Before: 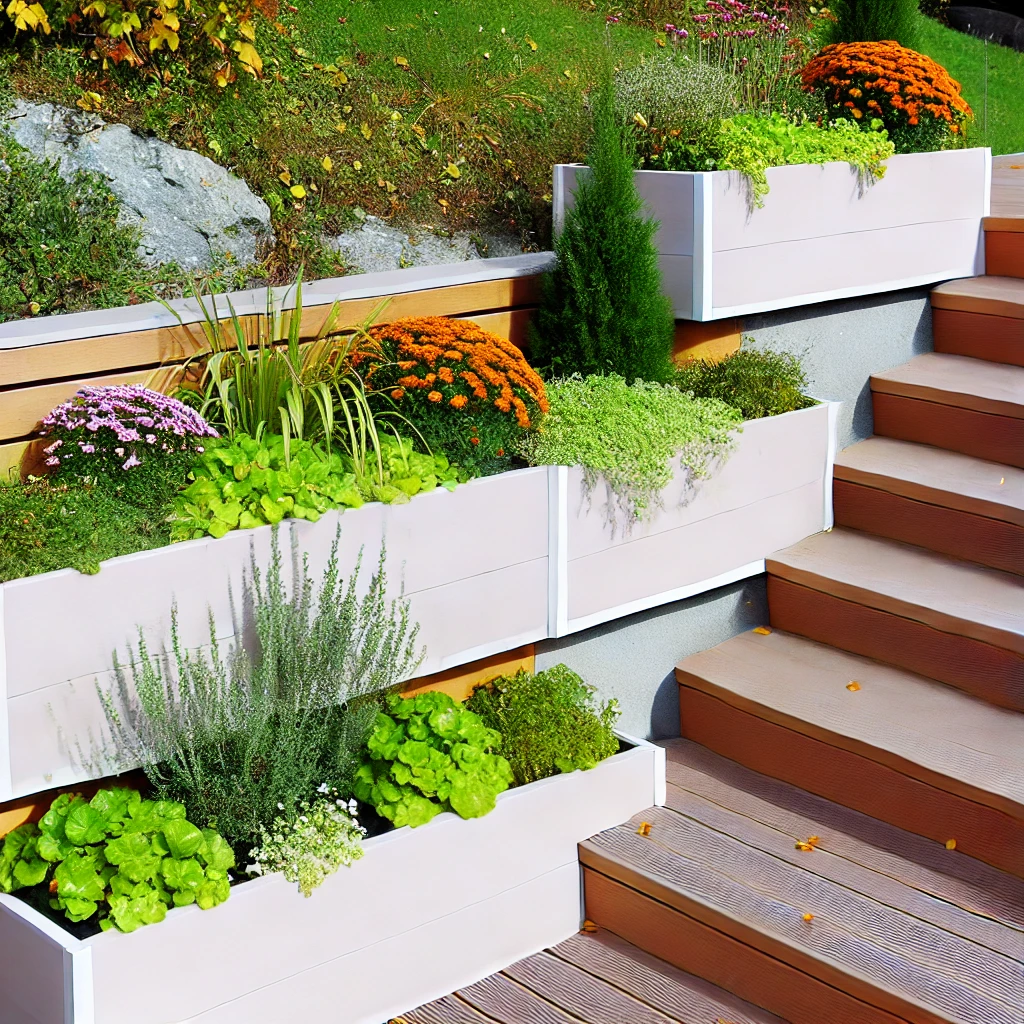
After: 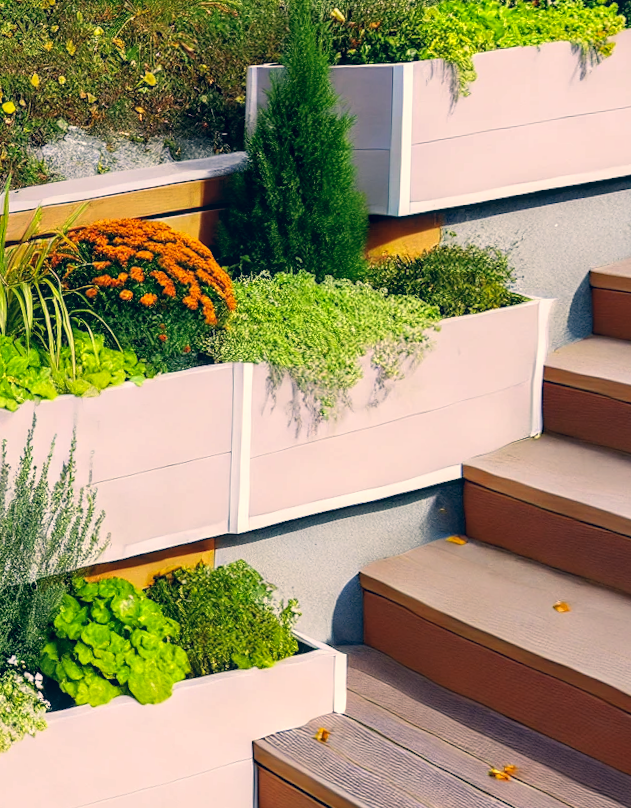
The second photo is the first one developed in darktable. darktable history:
crop and rotate: left 22.918%, top 5.629%, right 14.711%, bottom 2.247%
local contrast: on, module defaults
rotate and perspective: rotation 1.69°, lens shift (vertical) -0.023, lens shift (horizontal) -0.291, crop left 0.025, crop right 0.988, crop top 0.092, crop bottom 0.842
color correction: highlights a* 10.32, highlights b* 14.66, shadows a* -9.59, shadows b* -15.02
